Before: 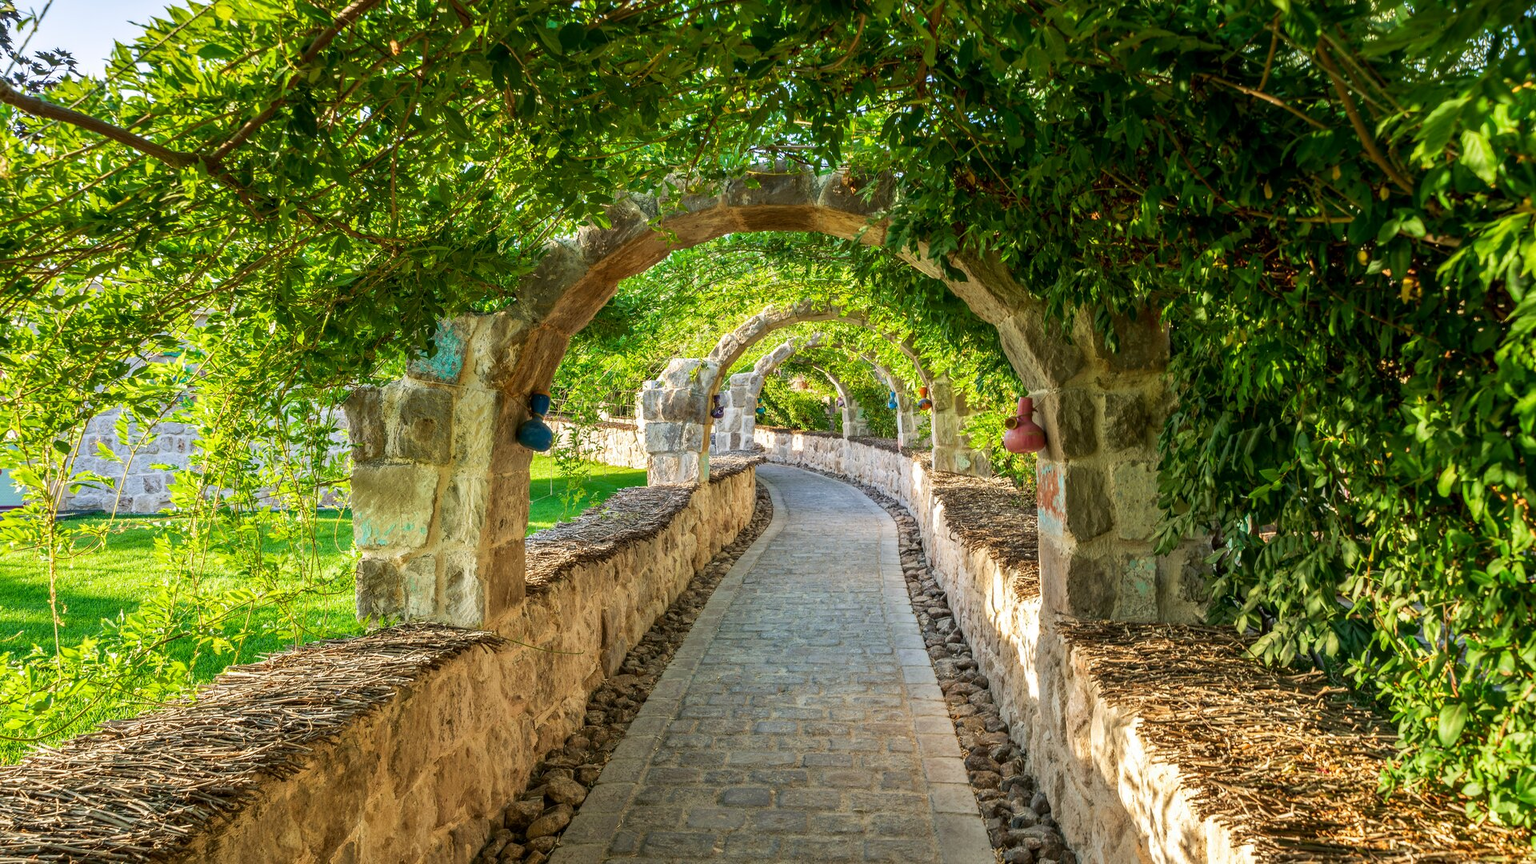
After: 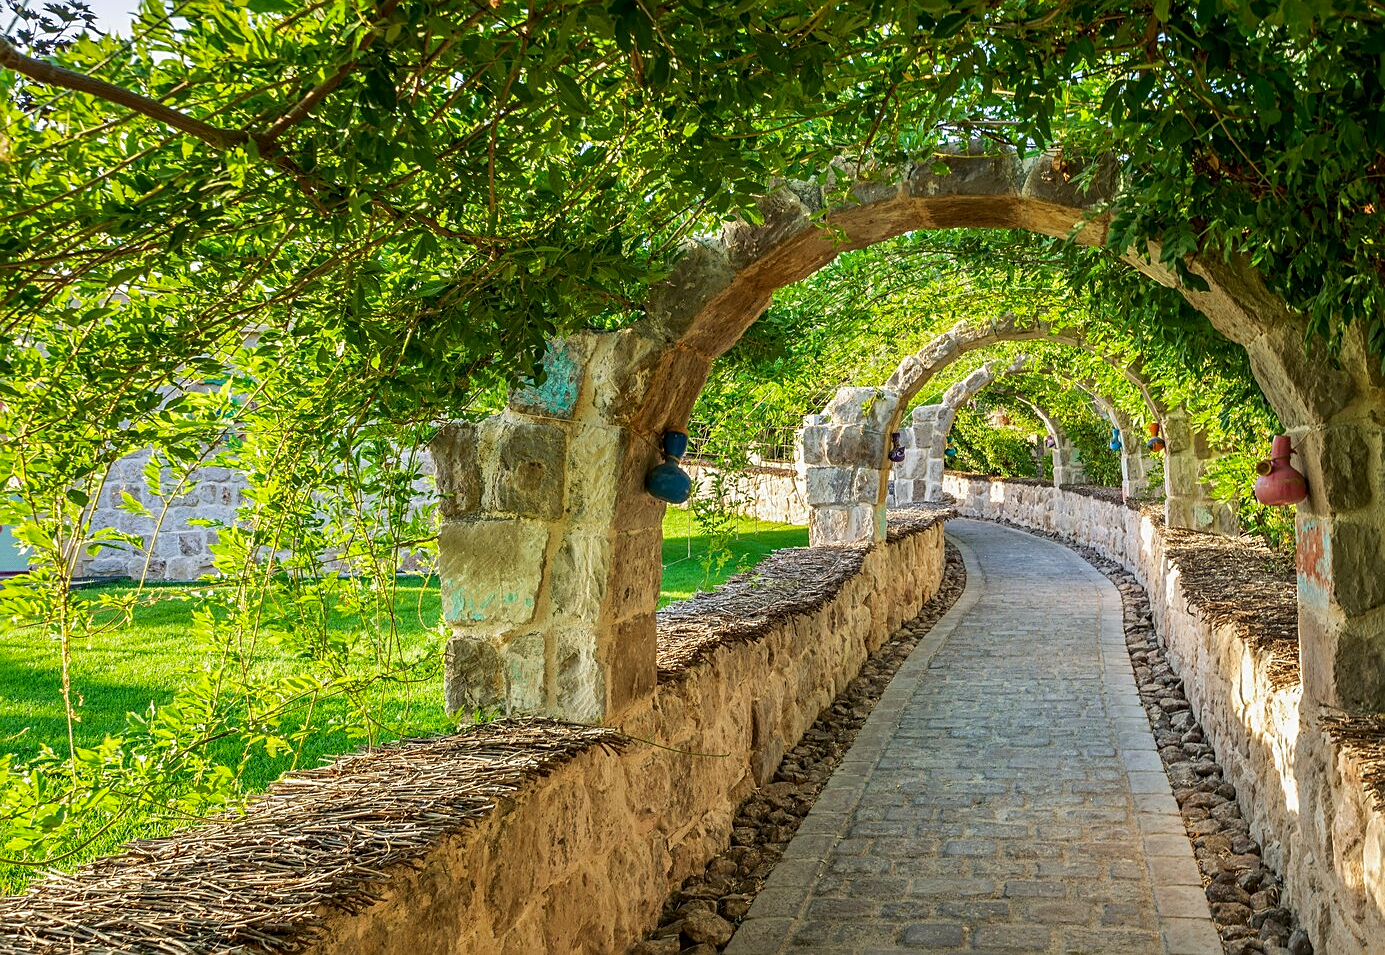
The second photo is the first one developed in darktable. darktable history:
shadows and highlights: shadows -20.36, white point adjustment -1.94, highlights -34.87
crop: top 5.736%, right 27.858%, bottom 5.757%
sharpen: on, module defaults
